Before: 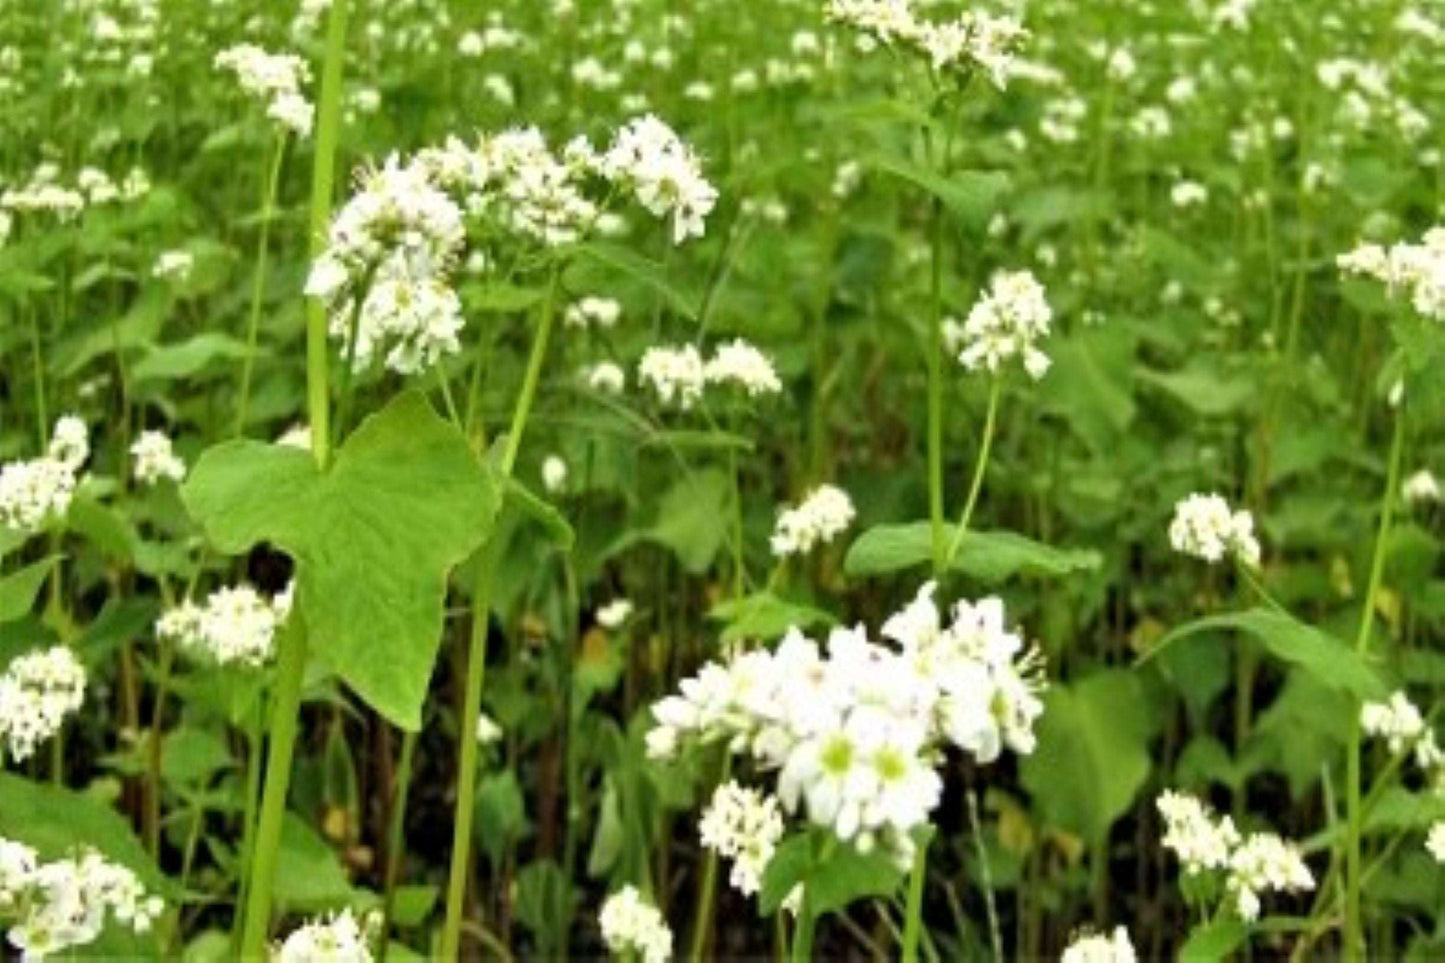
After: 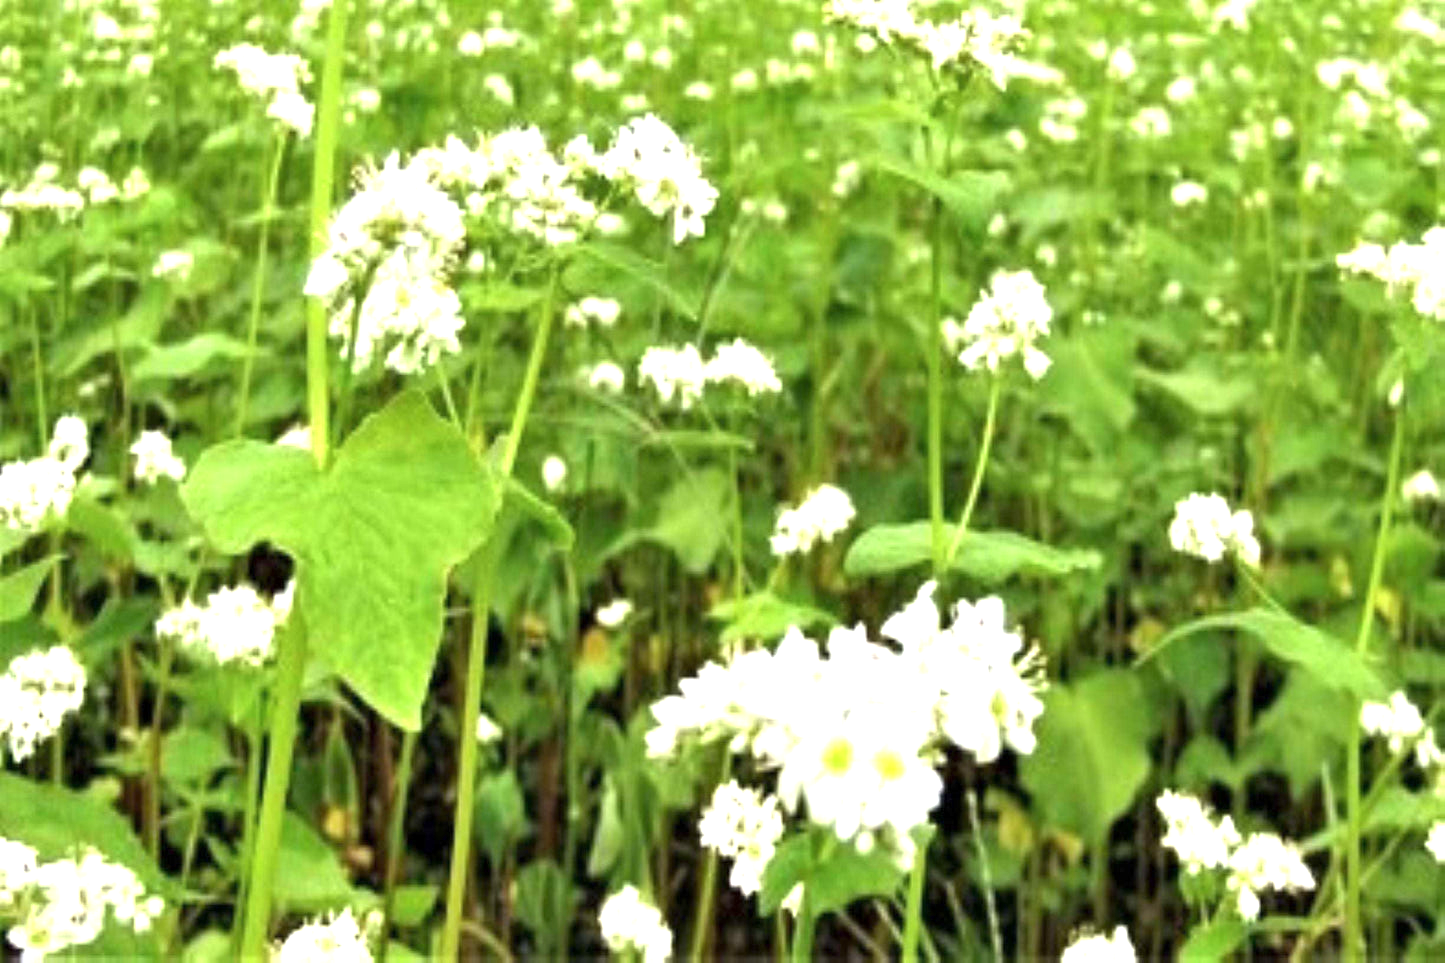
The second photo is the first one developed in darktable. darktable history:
contrast brightness saturation: contrast 0.006, saturation -0.053
exposure: exposure 1 EV, compensate highlight preservation false
